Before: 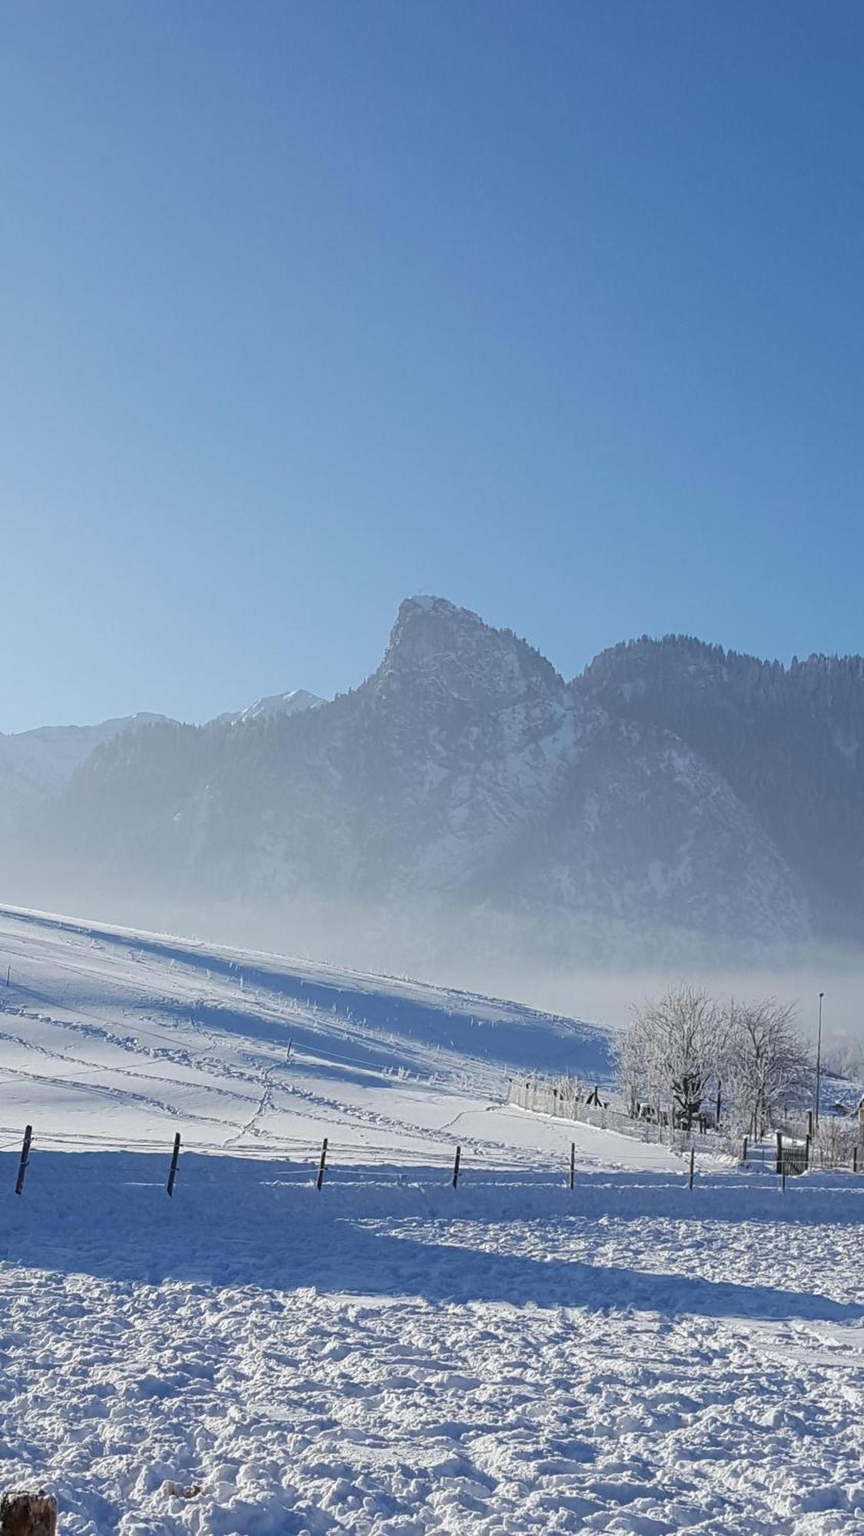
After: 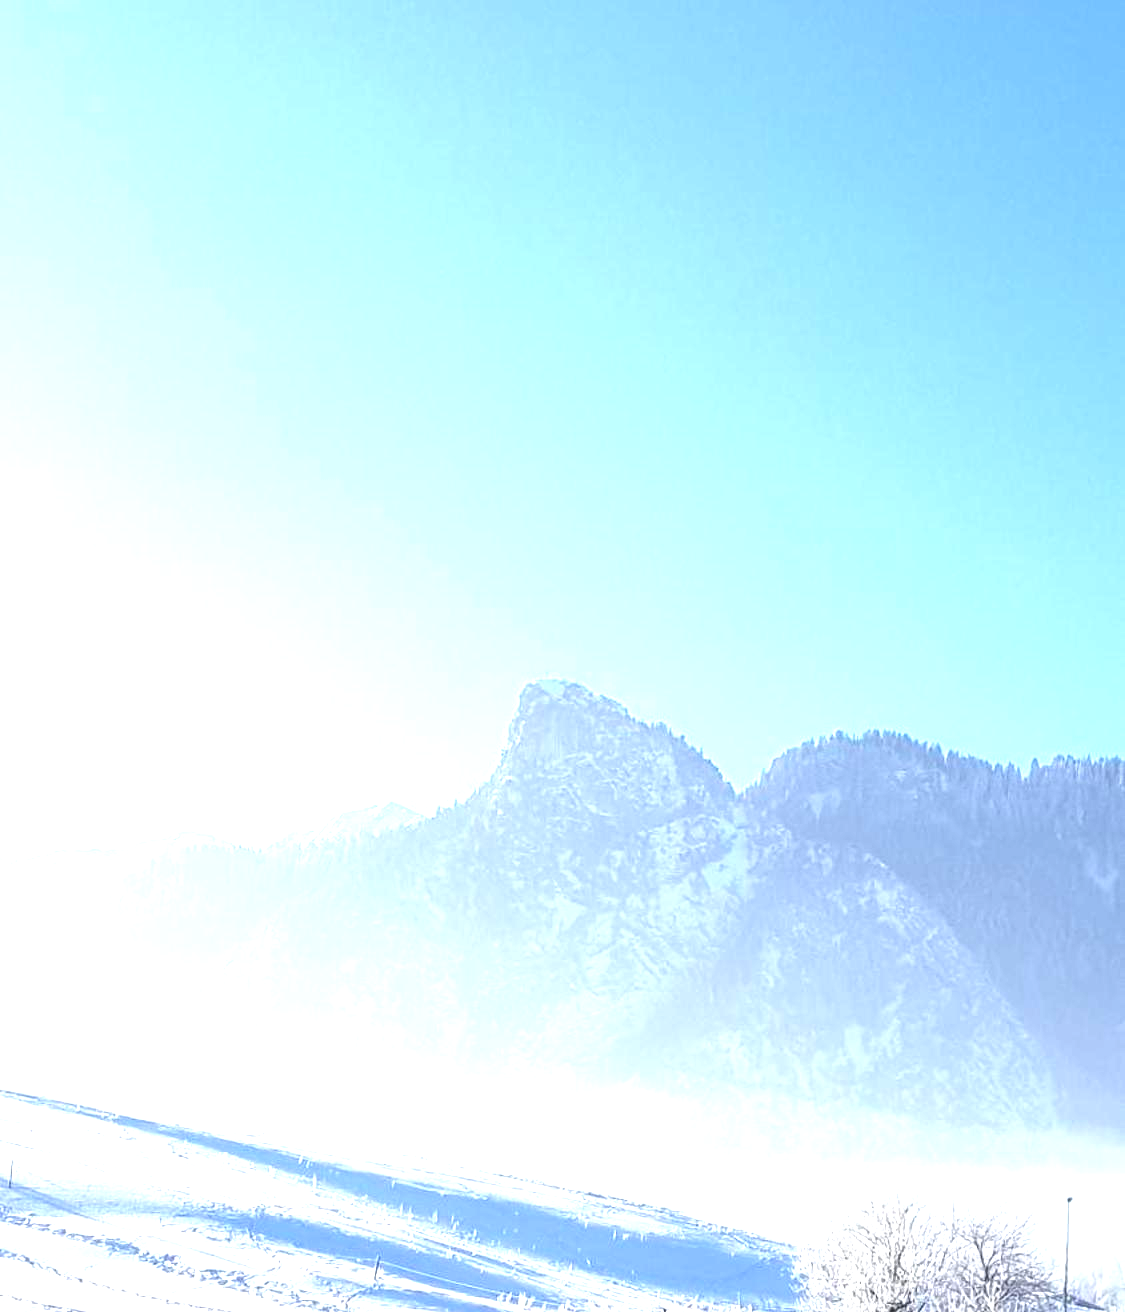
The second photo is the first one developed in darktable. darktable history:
crop and rotate: top 4.848%, bottom 29.503%
exposure: black level correction 0.001, exposure 1.822 EV, compensate exposure bias true, compensate highlight preservation false
